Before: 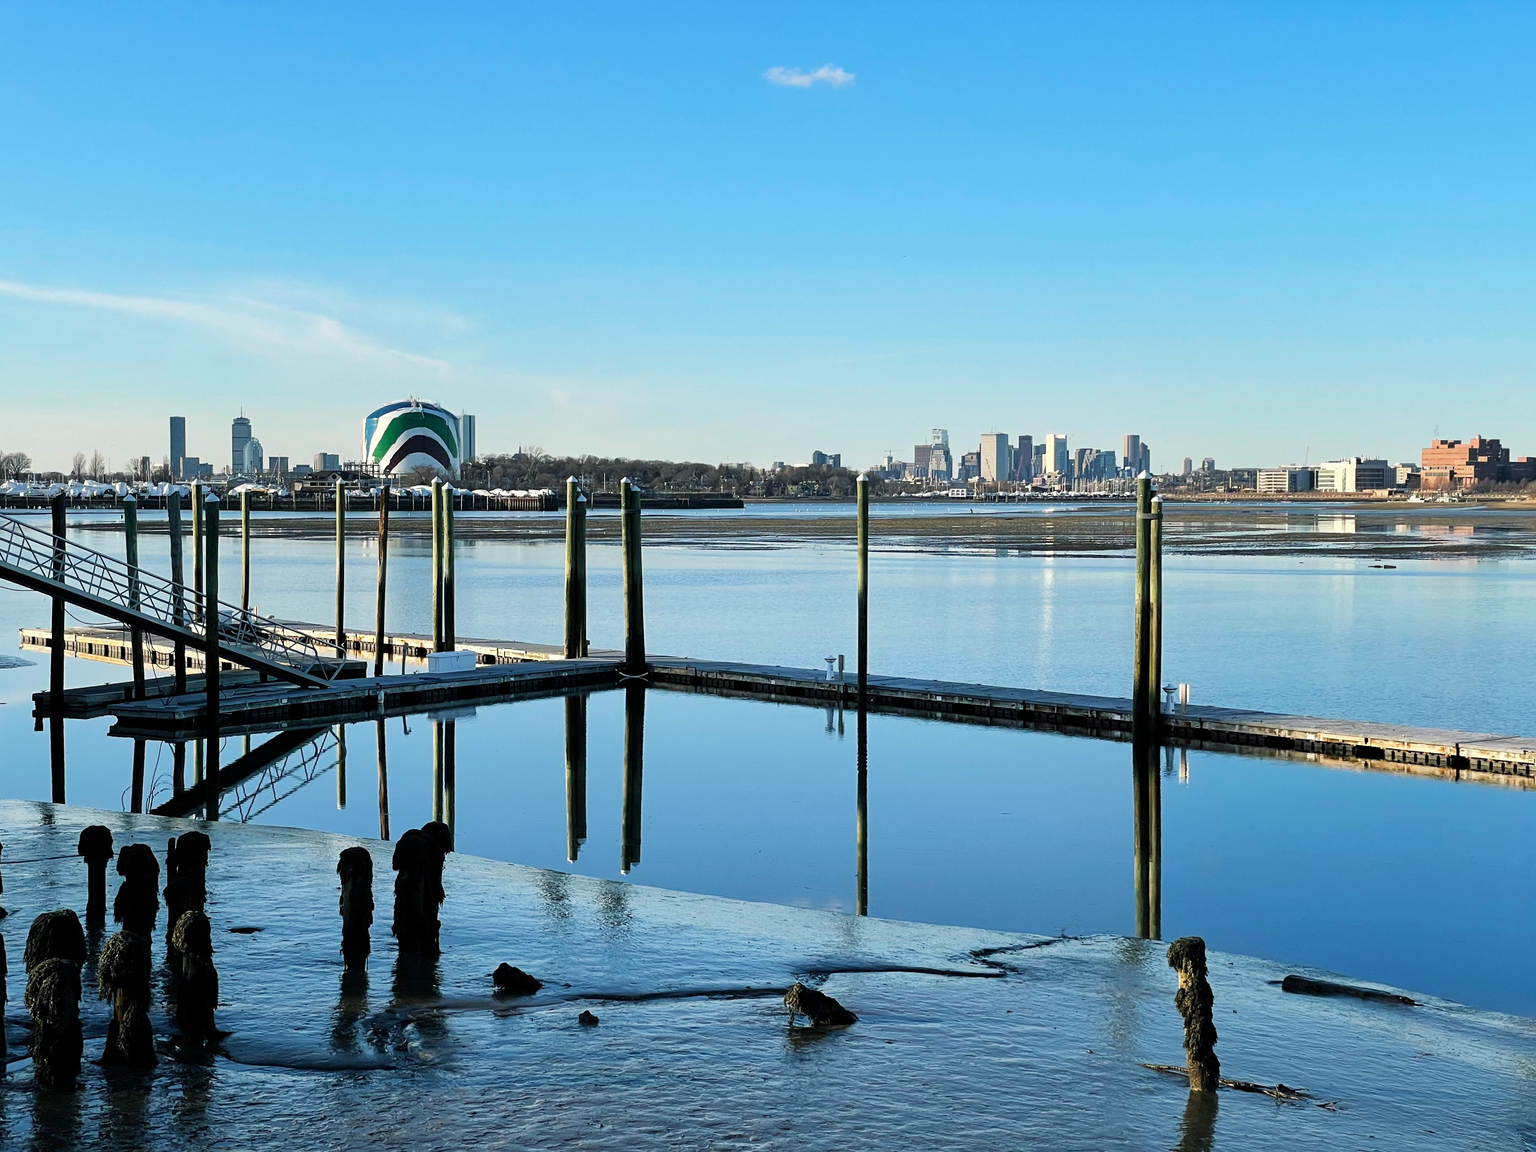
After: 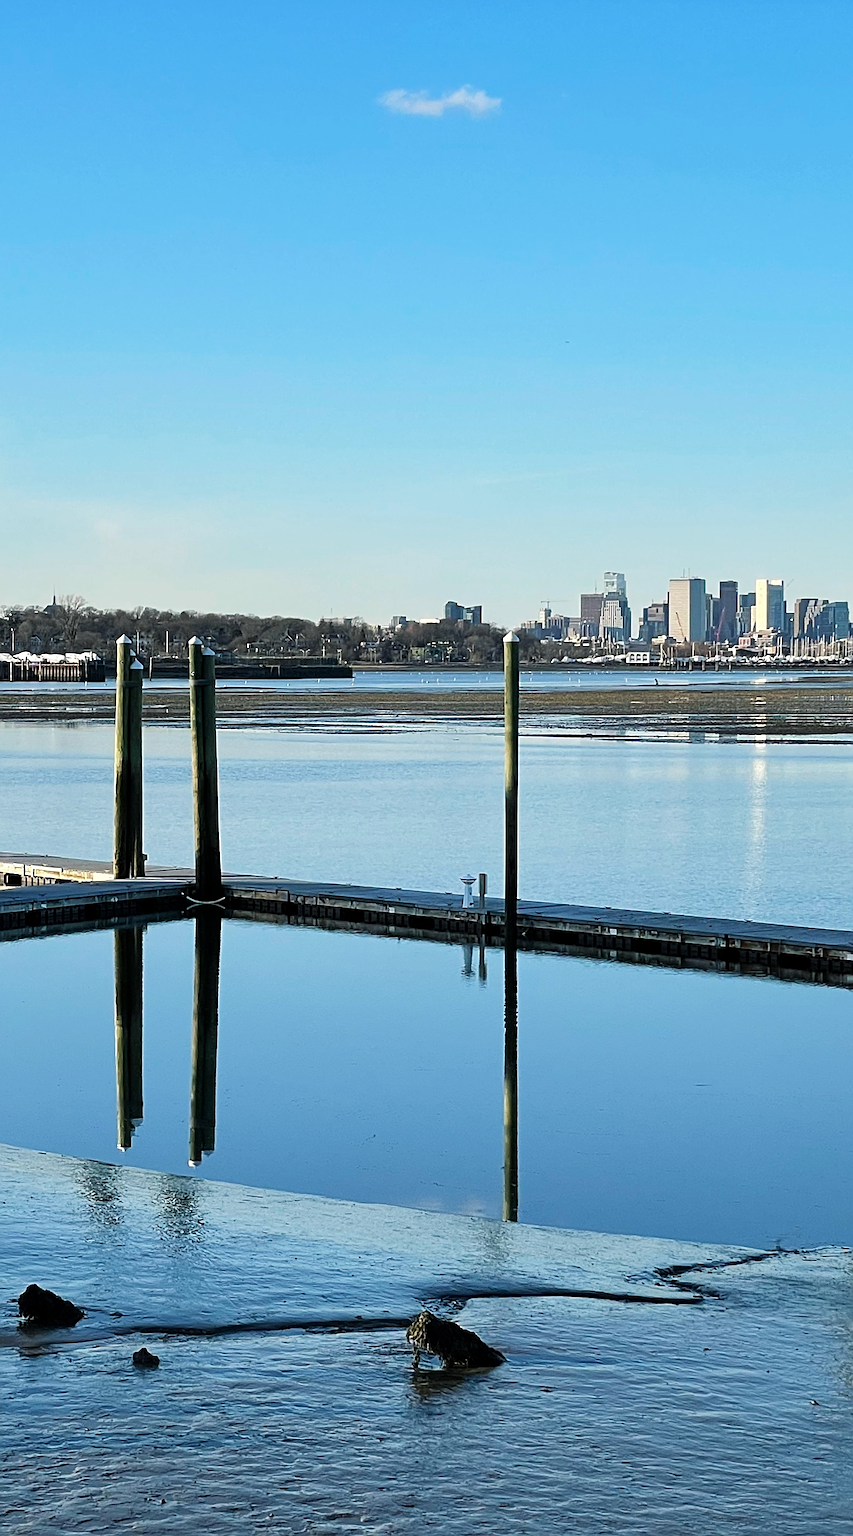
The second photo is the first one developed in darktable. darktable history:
sharpen: amount 0.575
crop: left 31.229%, right 27.105%
